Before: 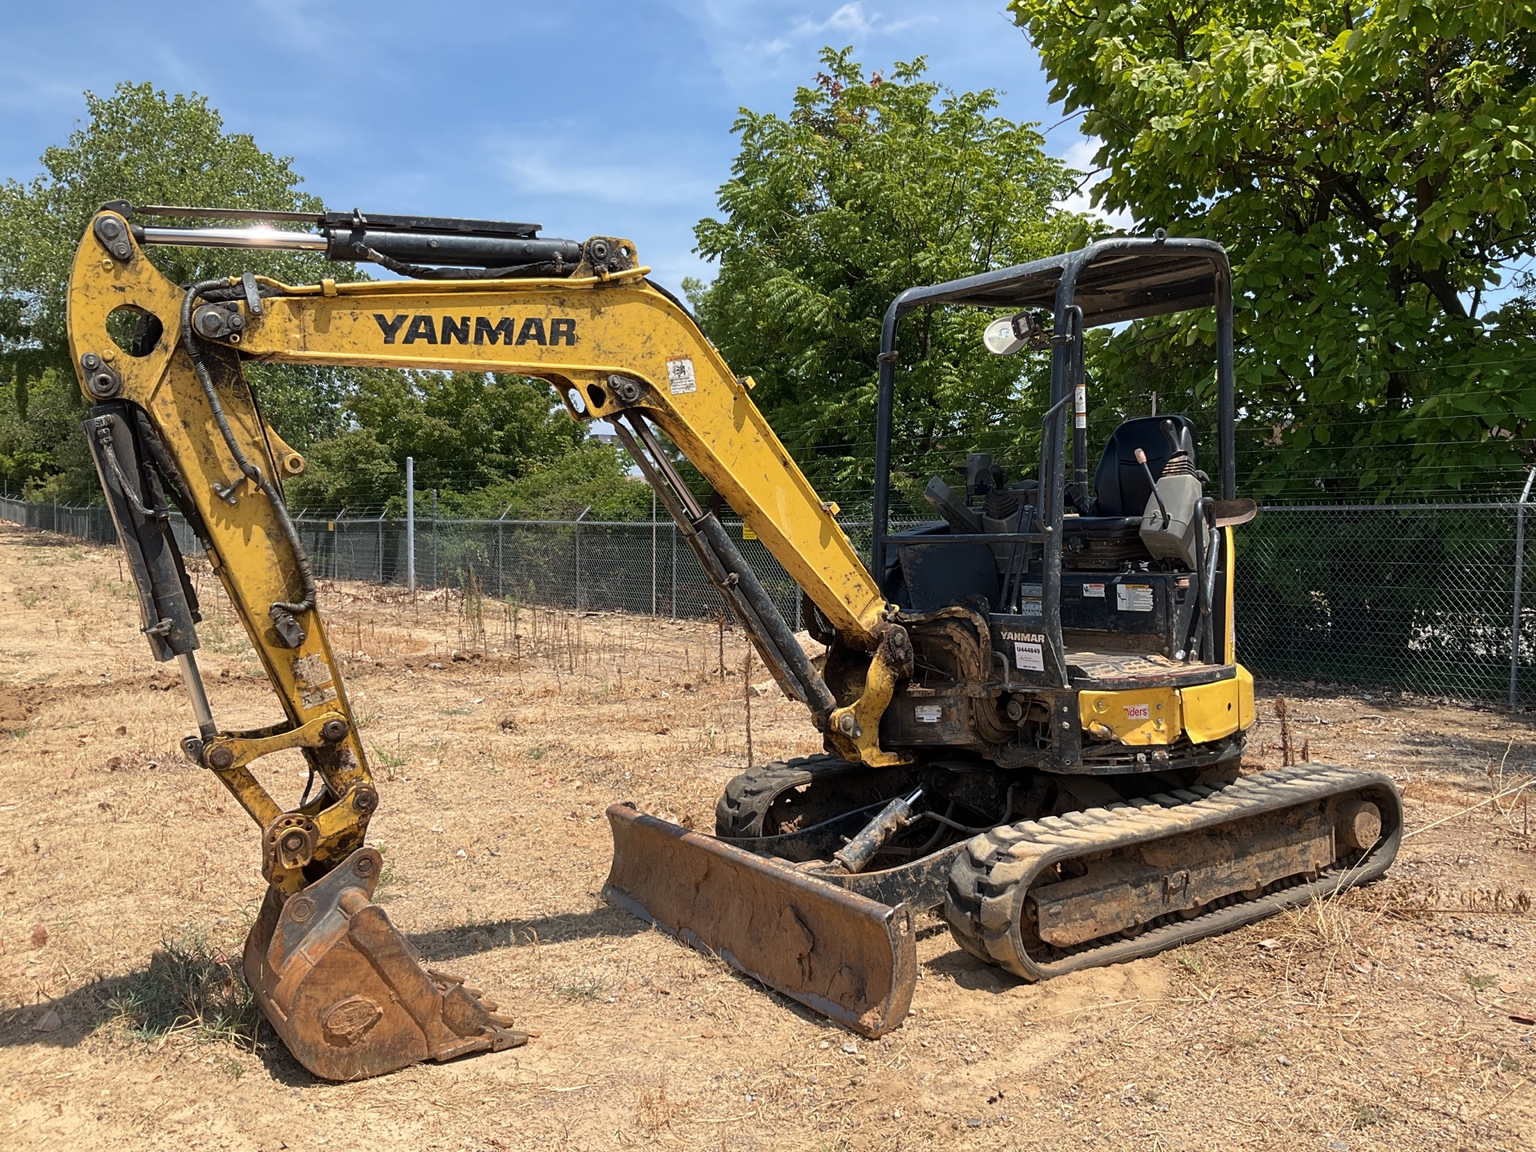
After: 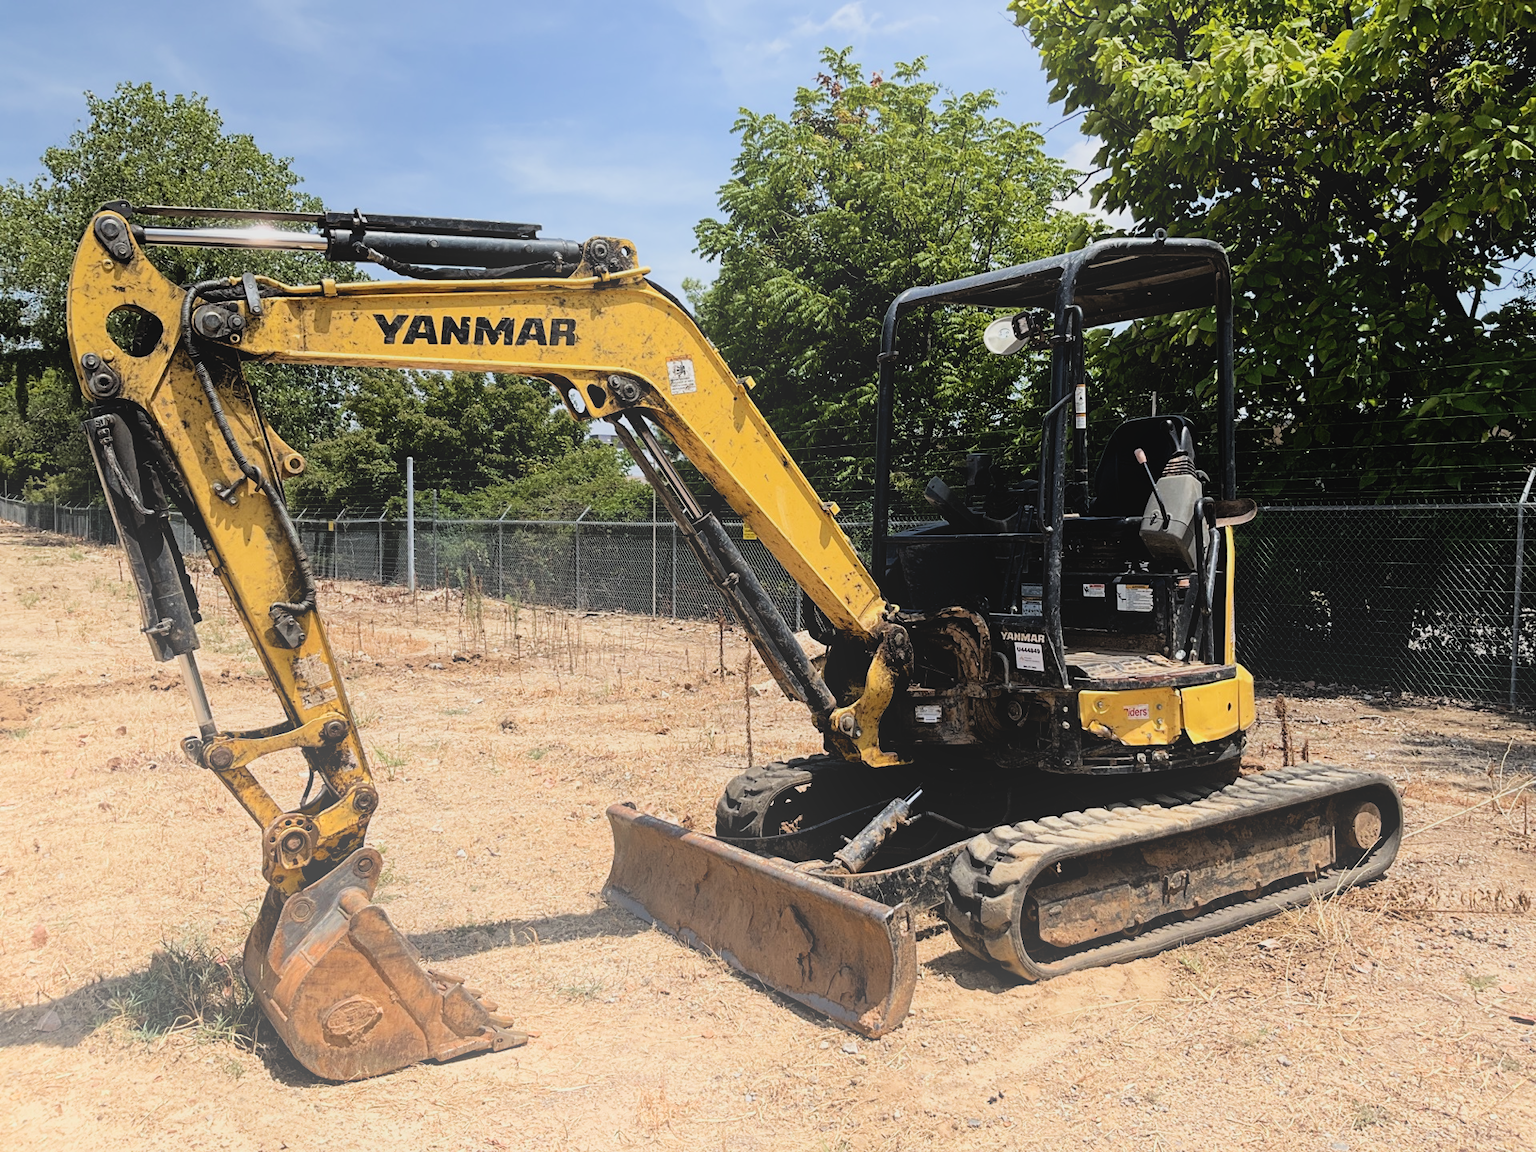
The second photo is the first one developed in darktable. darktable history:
filmic rgb: black relative exposure -5 EV, hardness 2.88, contrast 1.3, highlights saturation mix -30%
bloom: size 40%
